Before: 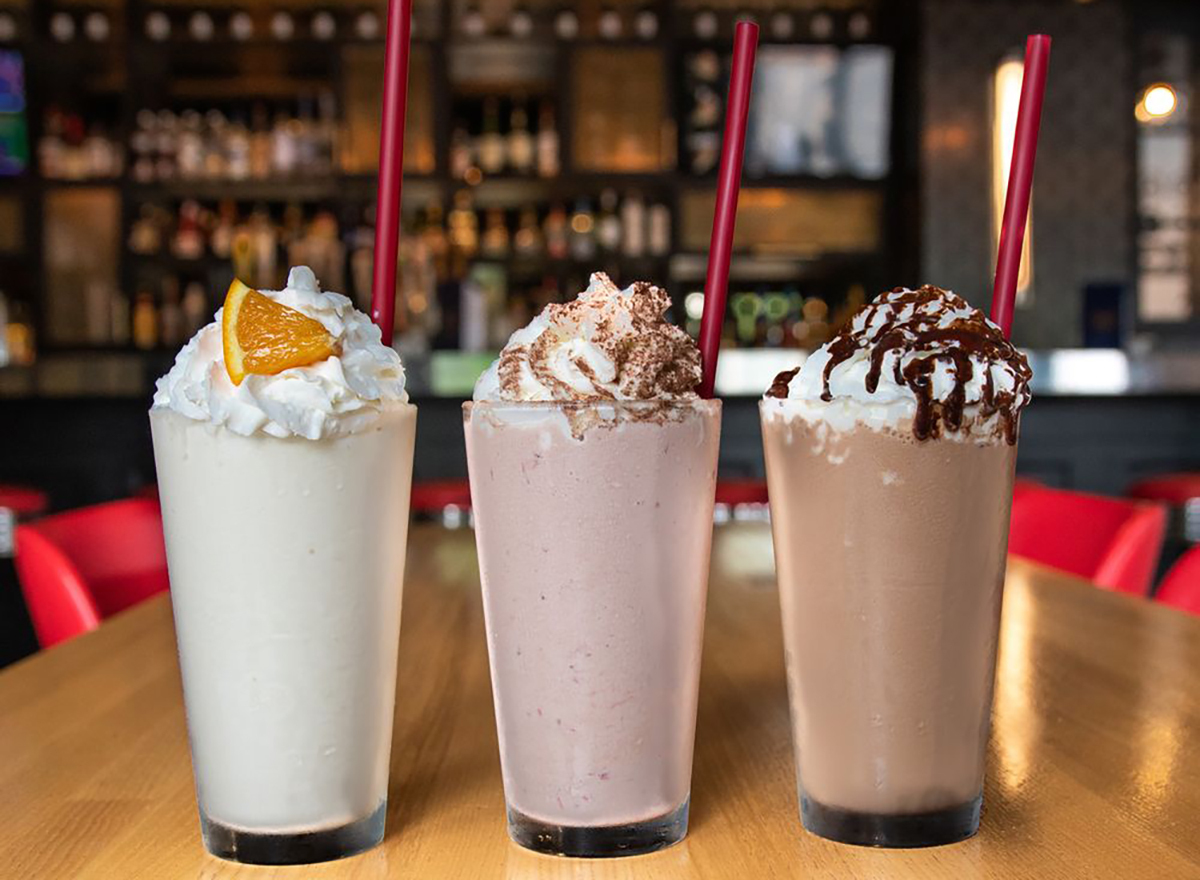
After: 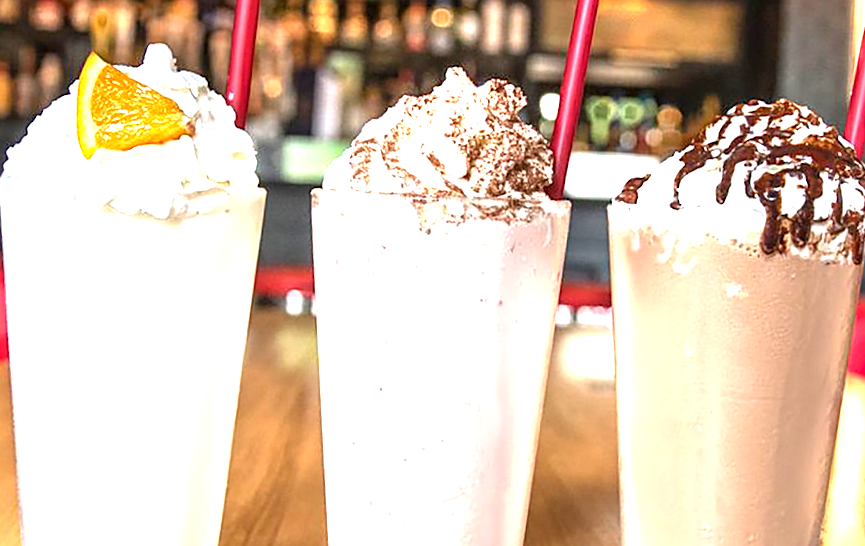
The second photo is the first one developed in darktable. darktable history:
sharpen: on, module defaults
crop and rotate: angle -3.37°, left 9.887%, top 21.219%, right 12.371%, bottom 11.813%
local contrast: on, module defaults
exposure: black level correction 0.001, exposure 1.64 EV, compensate highlight preservation false
